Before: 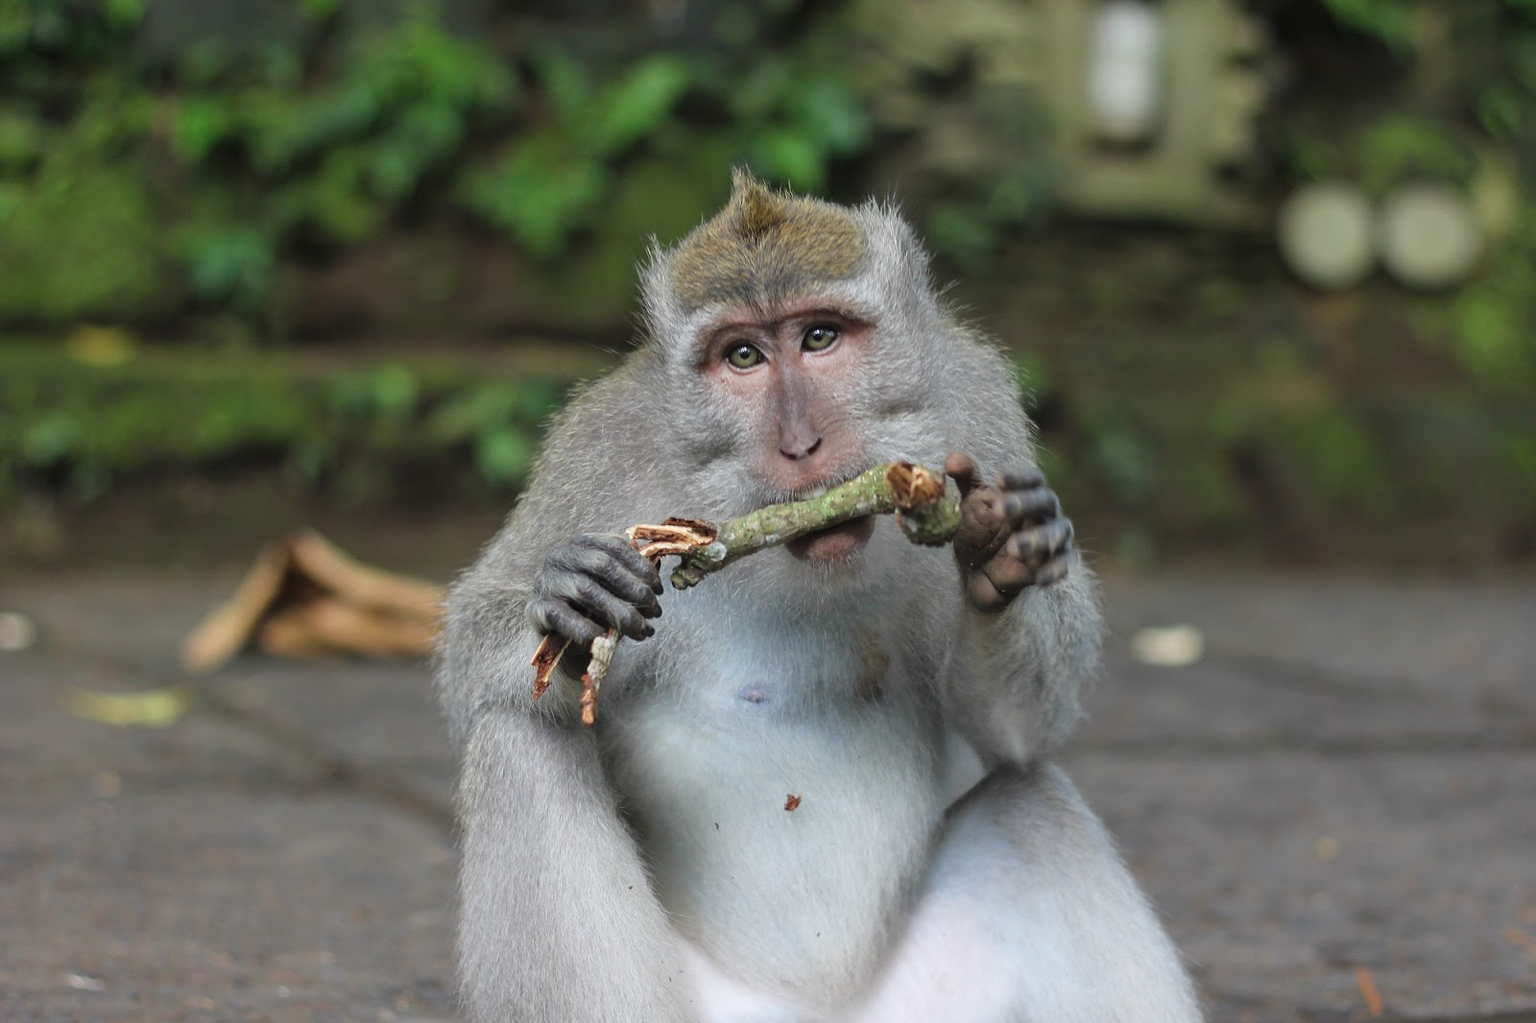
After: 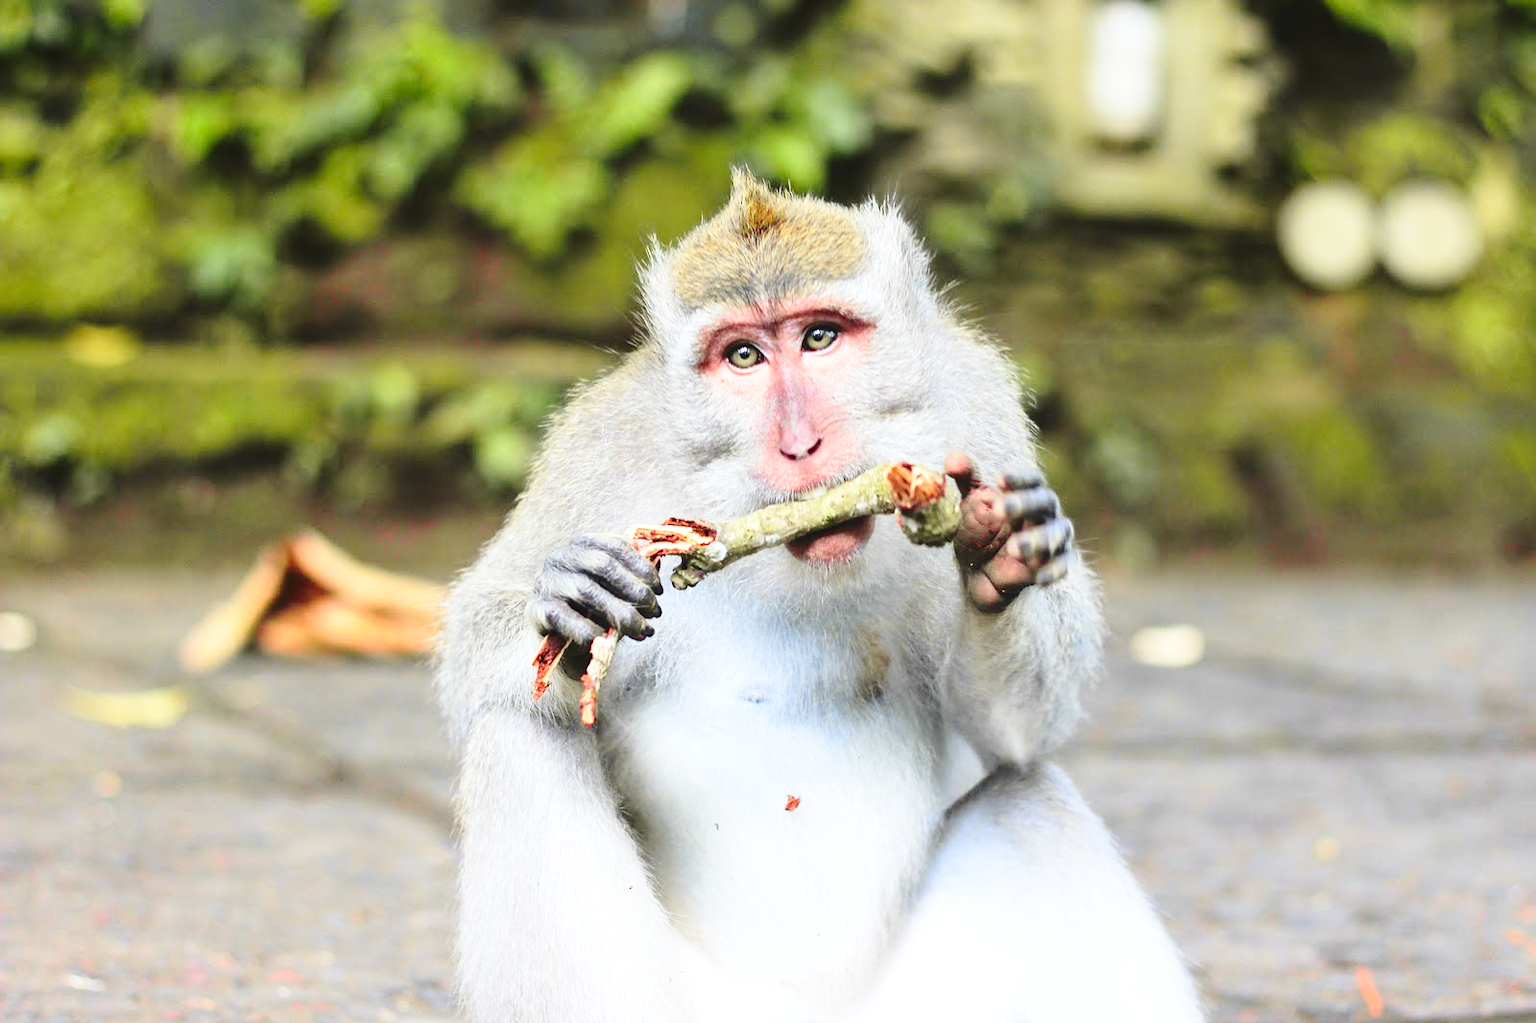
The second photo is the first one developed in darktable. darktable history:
tone curve: curves: ch0 [(0, 0.036) (0.119, 0.115) (0.466, 0.498) (0.715, 0.767) (0.817, 0.865) (1, 0.998)]; ch1 [(0, 0) (0.377, 0.416) (0.44, 0.461) (0.487, 0.49) (0.514, 0.517) (0.536, 0.577) (0.66, 0.724) (1, 1)]; ch2 [(0, 0) (0.38, 0.405) (0.463, 0.443) (0.492, 0.486) (0.526, 0.541) (0.578, 0.598) (0.653, 0.698) (1, 1)], color space Lab, independent channels, preserve colors none
base curve: curves: ch0 [(0, 0) (0.028, 0.03) (0.121, 0.232) (0.46, 0.748) (0.859, 0.968) (1, 1)], preserve colors none
exposure: black level correction 0, exposure 0.701 EV, compensate highlight preservation false
